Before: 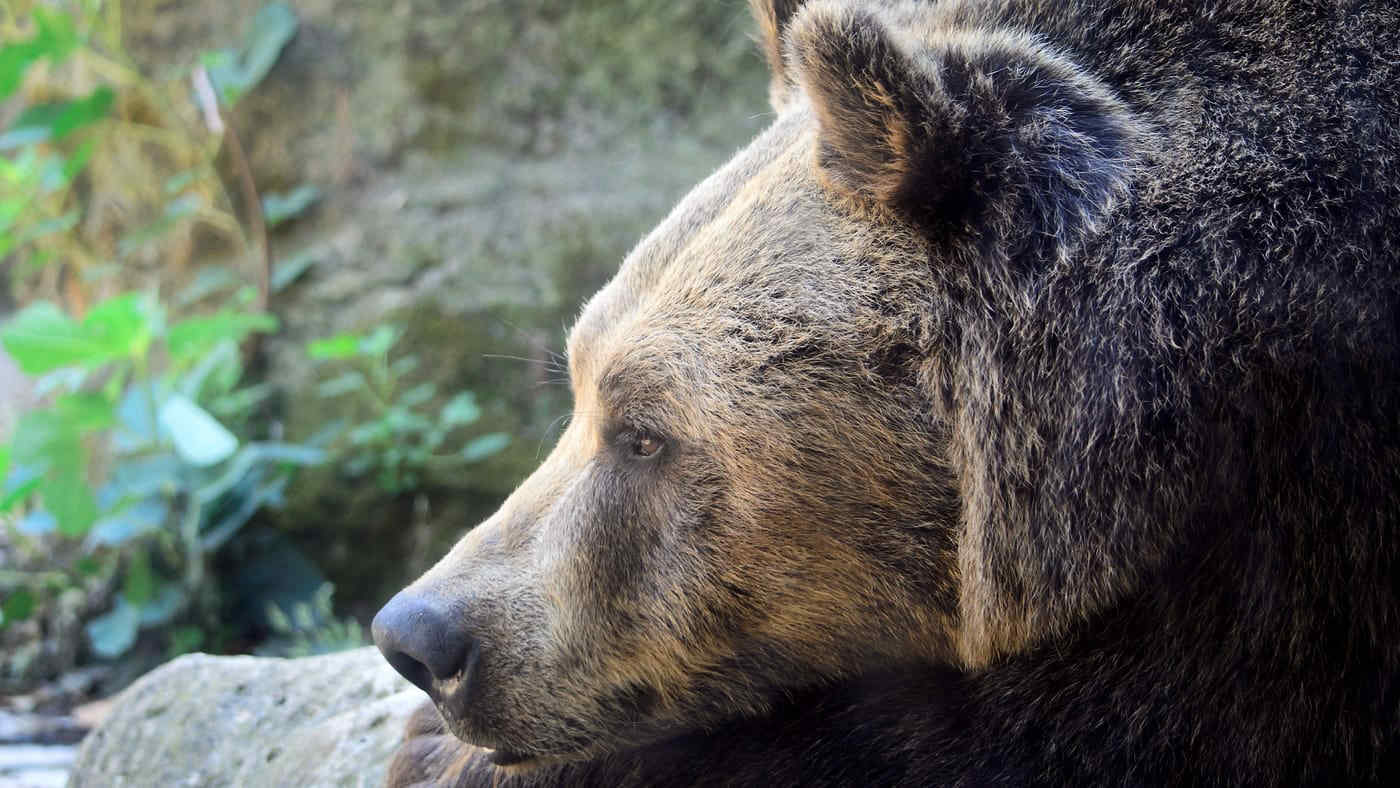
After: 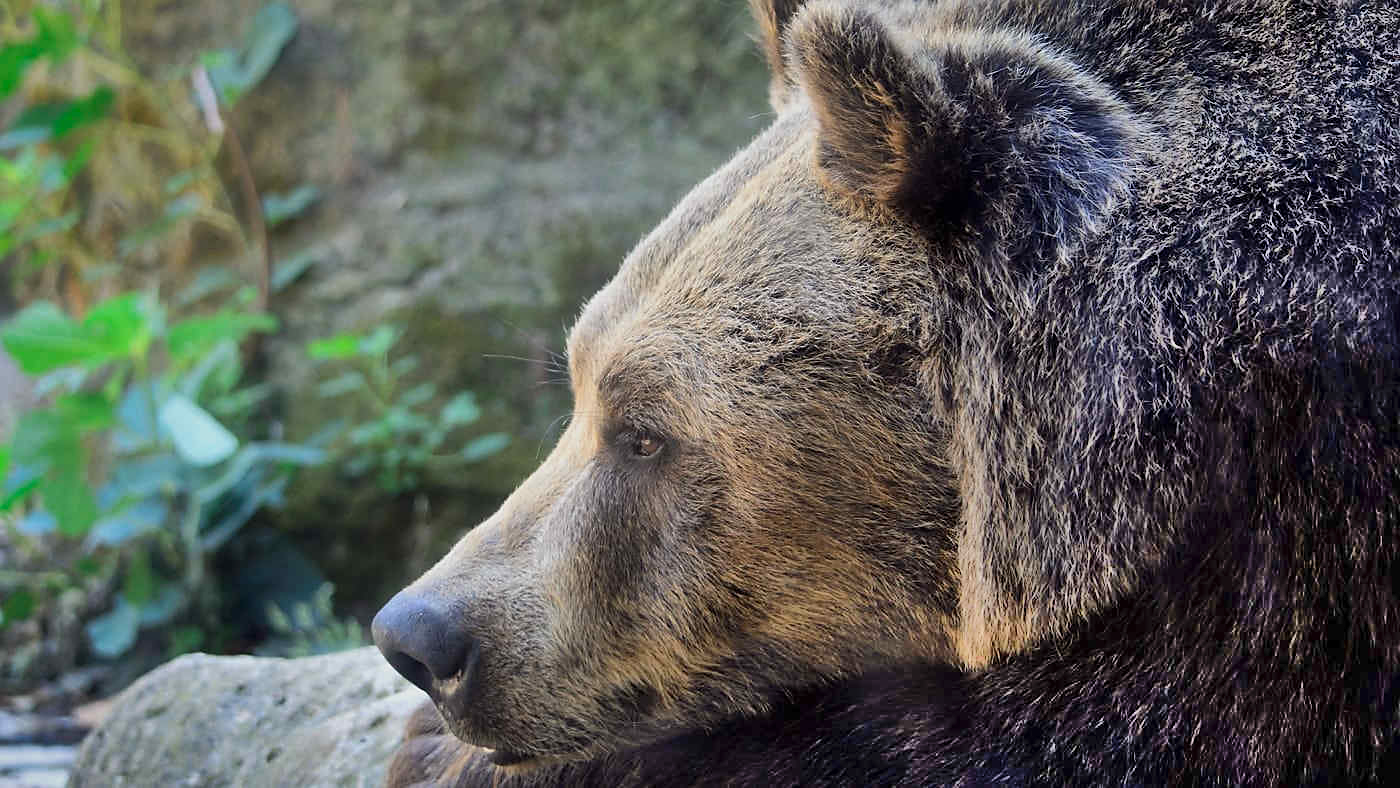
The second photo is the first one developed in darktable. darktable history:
shadows and highlights: shadows 81.12, white point adjustment -8.99, highlights -61.27, soften with gaussian
sharpen: radius 1.891, amount 0.415, threshold 1.353
